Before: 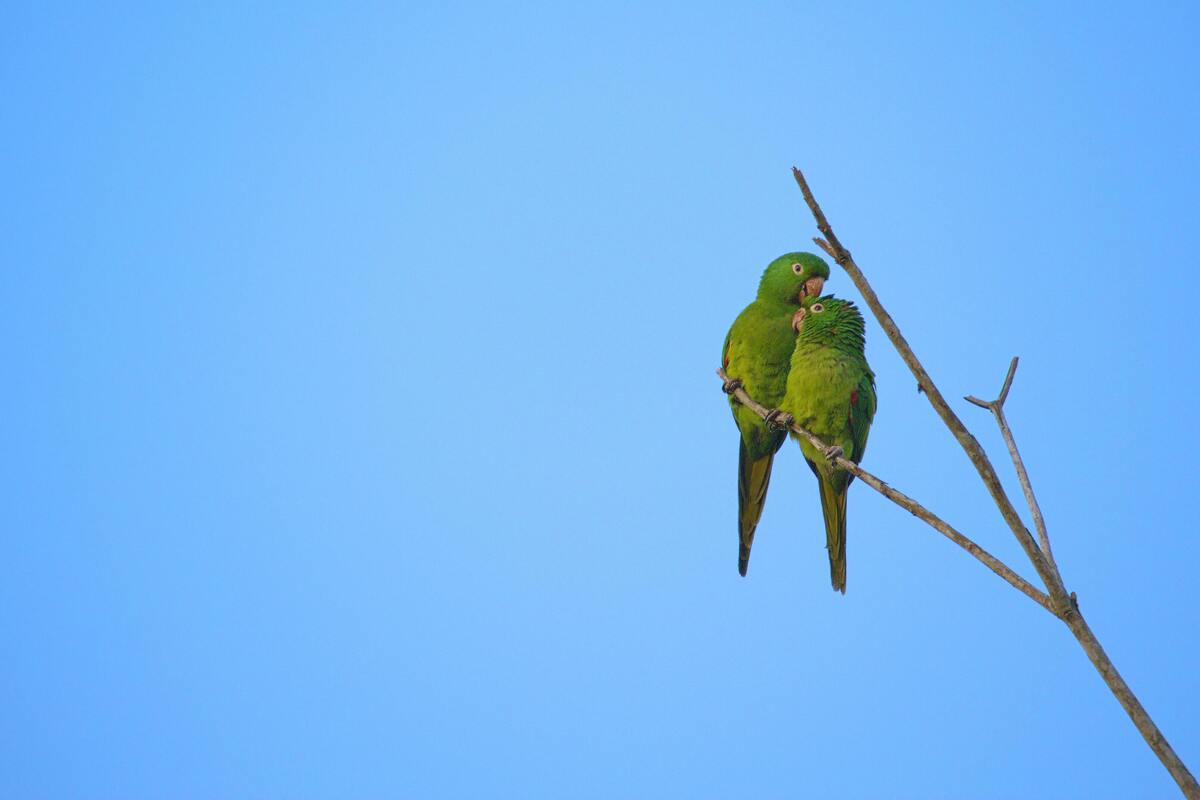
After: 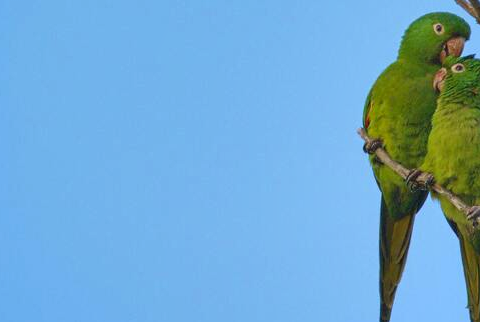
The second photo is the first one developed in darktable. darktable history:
shadows and highlights: shadows 53.04, soften with gaussian
crop: left 29.947%, top 30.019%, right 29.973%, bottom 29.639%
